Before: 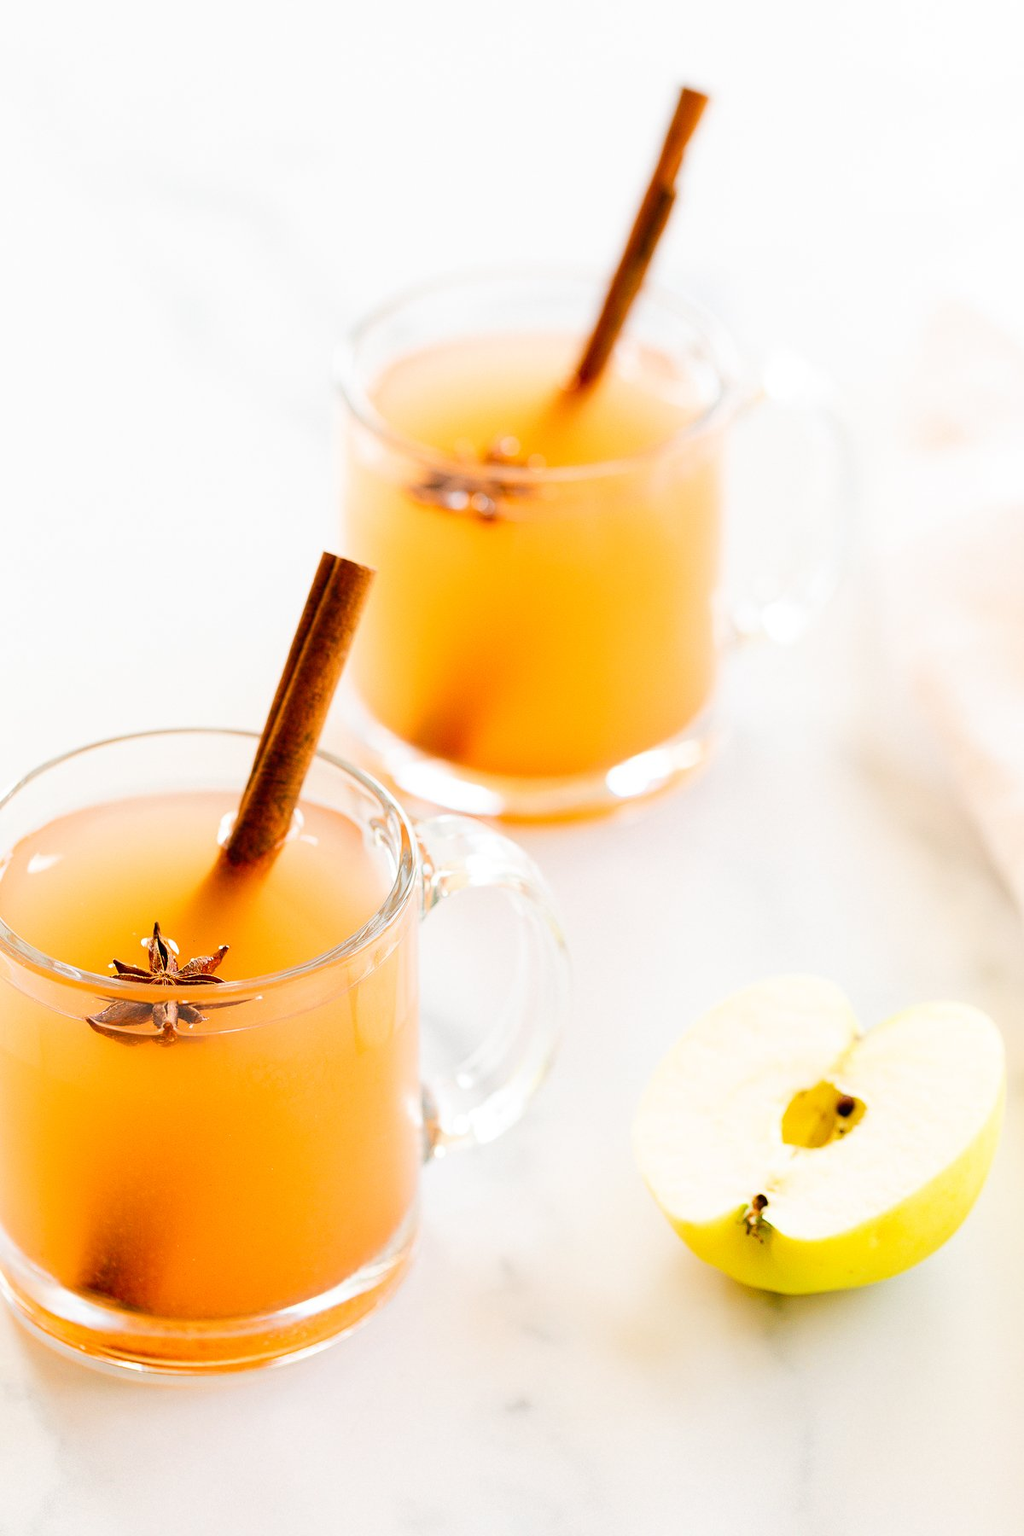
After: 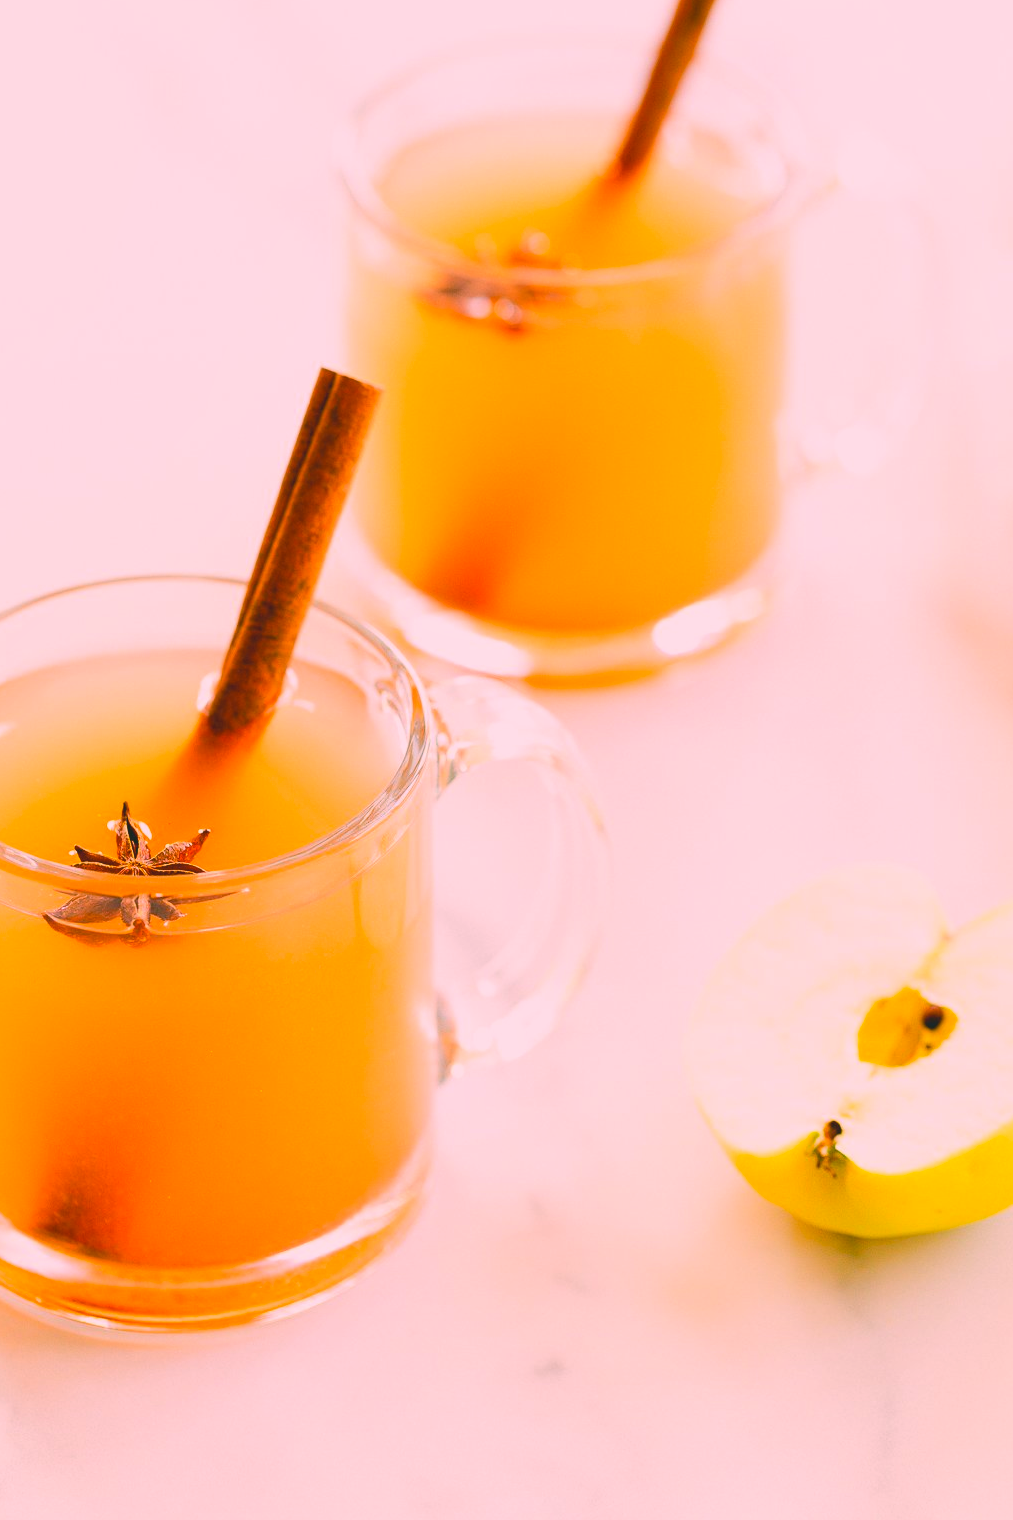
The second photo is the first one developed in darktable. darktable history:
exposure: black level correction 0.002, exposure 0.15 EV, compensate highlight preservation false
crop and rotate: left 4.842%, top 15.51%, right 10.668%
color correction: highlights a* -0.482, highlights b* 9.48, shadows a* -9.48, shadows b* 0.803
contrast brightness saturation: contrast -0.28
local contrast: mode bilateral grid, contrast 100, coarseness 100, detail 108%, midtone range 0.2
white balance: red 1.188, blue 1.11
